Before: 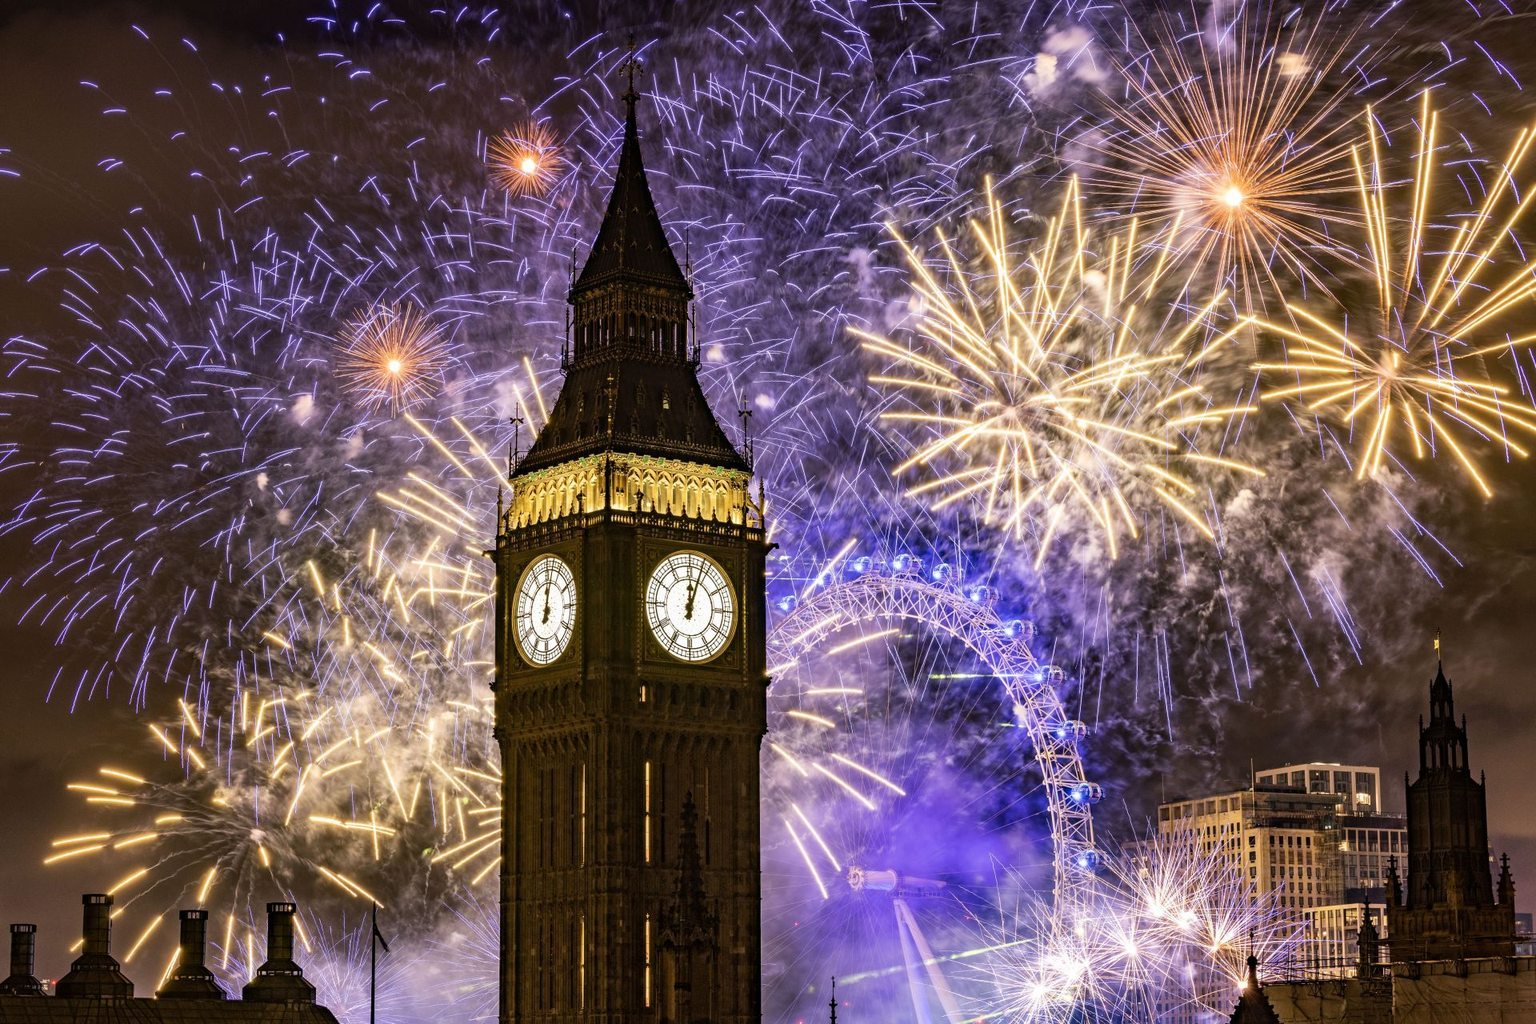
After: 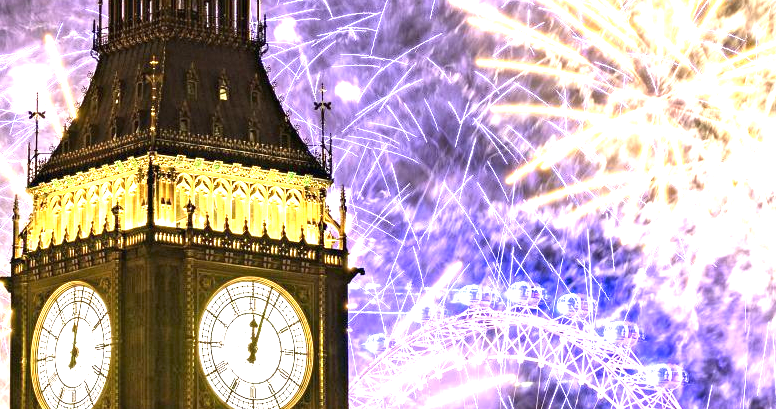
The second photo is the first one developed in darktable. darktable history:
crop: left 31.751%, top 32.172%, right 27.8%, bottom 35.83%
exposure: black level correction 0, exposure 1.75 EV, compensate exposure bias true, compensate highlight preservation false
